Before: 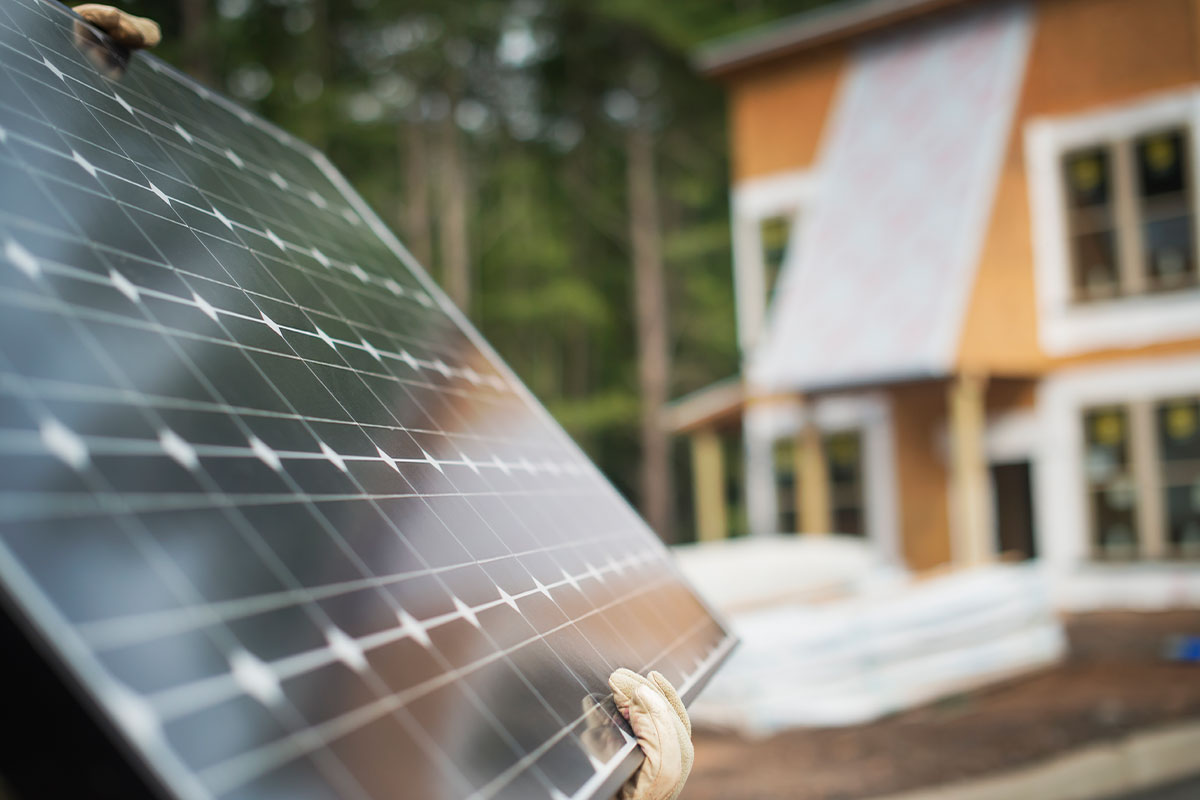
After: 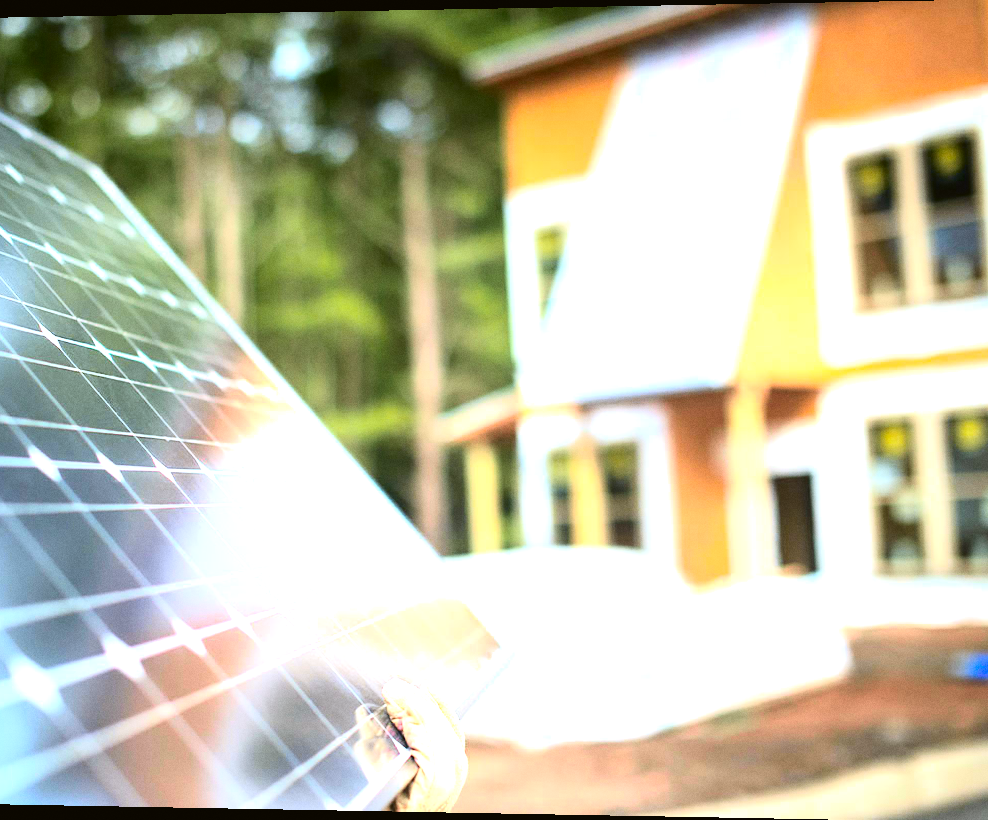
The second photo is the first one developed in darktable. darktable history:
color balance rgb: perceptual saturation grading › global saturation 25%, global vibrance 20%
white balance: red 0.954, blue 1.079
grain: coarseness 0.09 ISO, strength 16.61%
tone curve: curves: ch0 [(0, 0.021) (0.049, 0.044) (0.152, 0.14) (0.328, 0.377) (0.473, 0.543) (0.641, 0.705) (0.85, 0.894) (1, 0.969)]; ch1 [(0, 0) (0.302, 0.331) (0.427, 0.433) (0.472, 0.47) (0.502, 0.503) (0.527, 0.524) (0.564, 0.591) (0.602, 0.632) (0.677, 0.701) (0.859, 0.885) (1, 1)]; ch2 [(0, 0) (0.33, 0.301) (0.447, 0.44) (0.487, 0.496) (0.502, 0.516) (0.535, 0.563) (0.565, 0.6) (0.618, 0.629) (1, 1)], color space Lab, independent channels, preserve colors none
crop: left 17.582%, bottom 0.031%
rotate and perspective: lens shift (horizontal) -0.055, automatic cropping off
exposure: black level correction 0.001, exposure 1.129 EV, compensate exposure bias true, compensate highlight preservation false
tone equalizer: -8 EV -0.75 EV, -7 EV -0.7 EV, -6 EV -0.6 EV, -5 EV -0.4 EV, -3 EV 0.4 EV, -2 EV 0.6 EV, -1 EV 0.7 EV, +0 EV 0.75 EV, edges refinement/feathering 500, mask exposure compensation -1.57 EV, preserve details no
